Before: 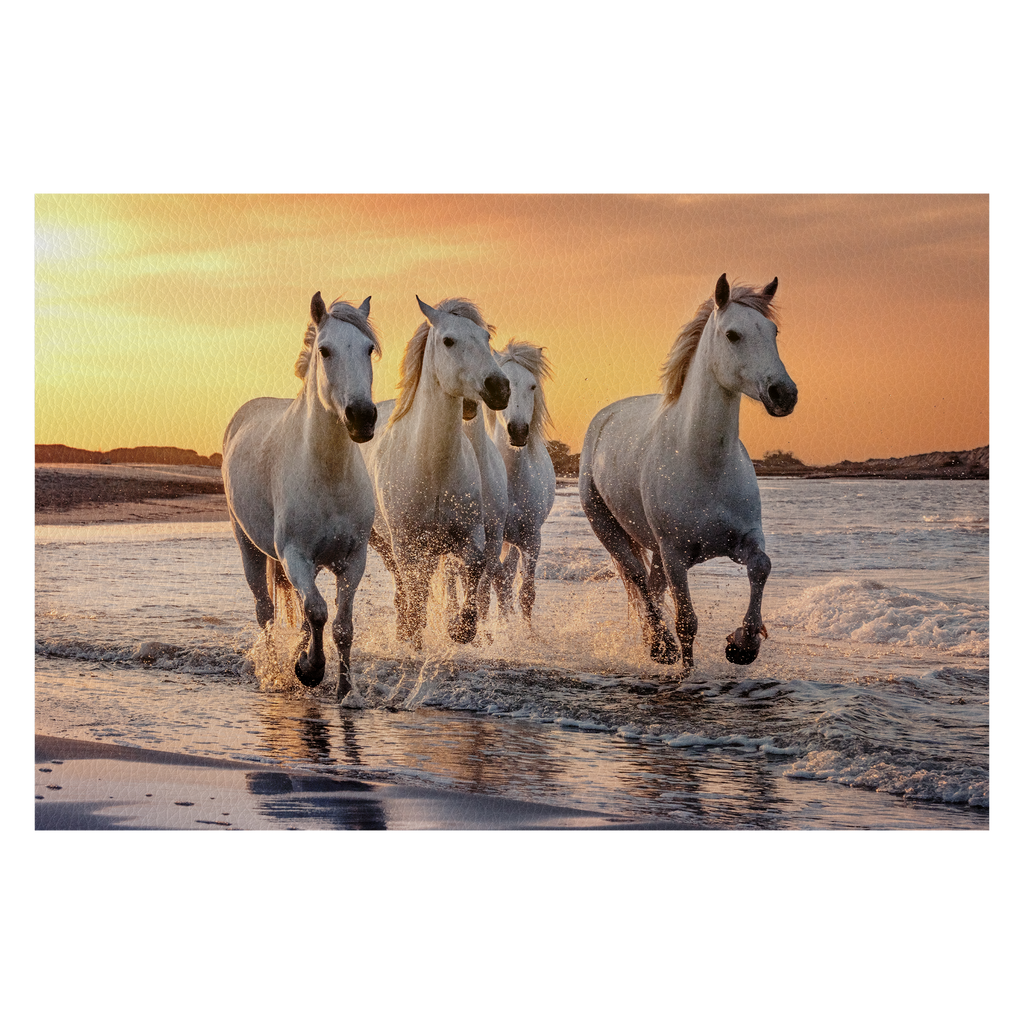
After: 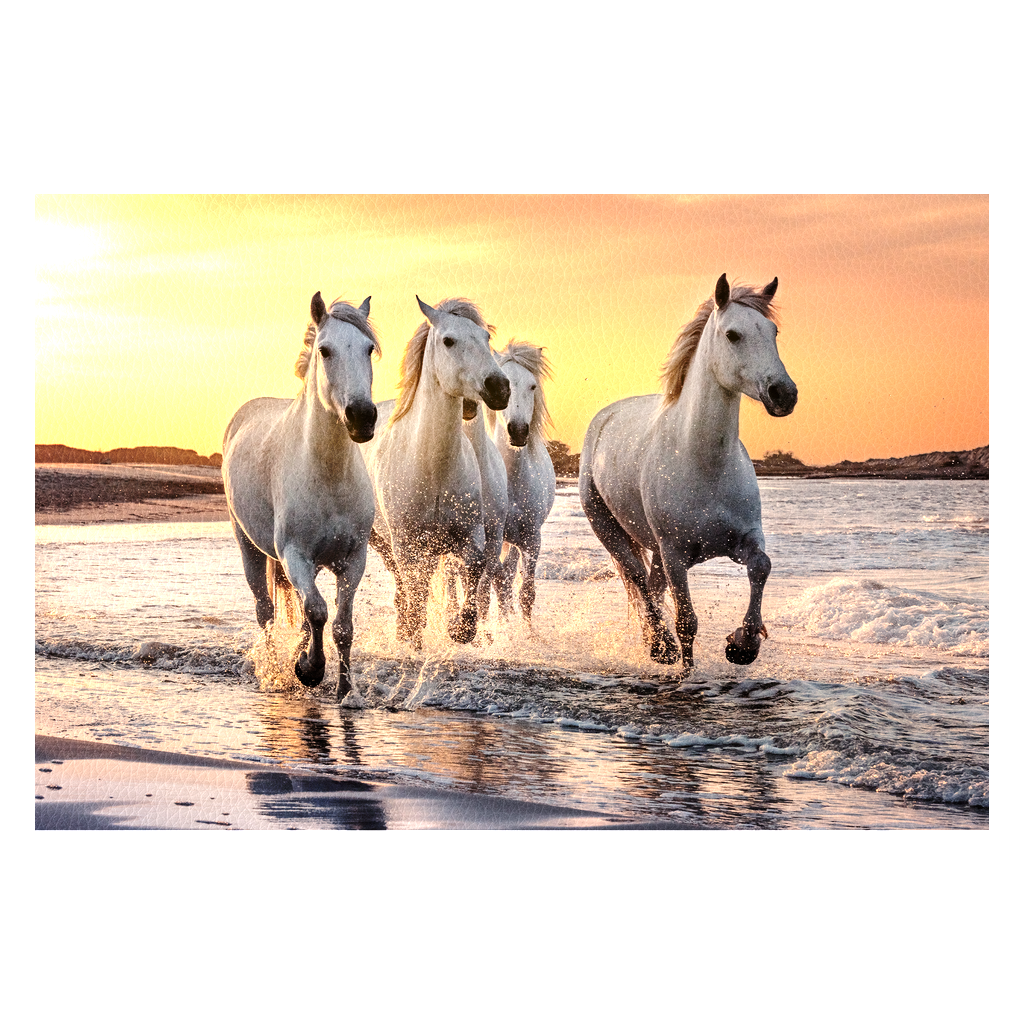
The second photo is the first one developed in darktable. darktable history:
exposure: black level correction 0, exposure 0.7 EV, compensate highlight preservation false
tone equalizer: -8 EV -0.417 EV, -7 EV -0.389 EV, -6 EV -0.333 EV, -5 EV -0.222 EV, -3 EV 0.222 EV, -2 EV 0.333 EV, -1 EV 0.389 EV, +0 EV 0.417 EV, edges refinement/feathering 500, mask exposure compensation -1.57 EV, preserve details no
